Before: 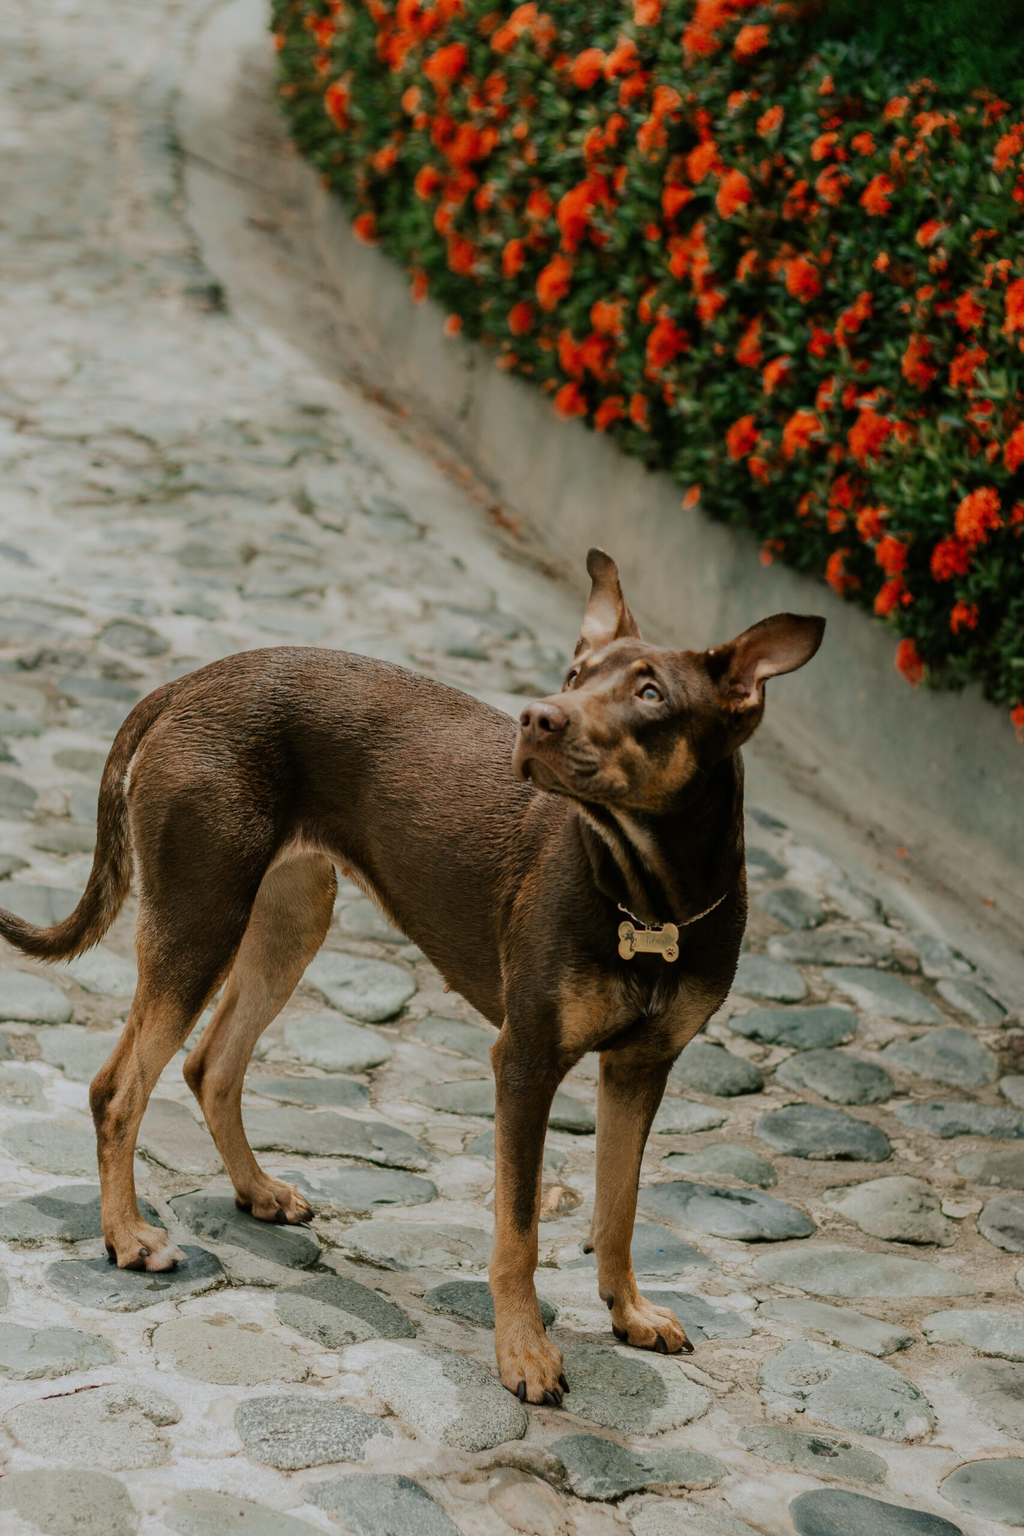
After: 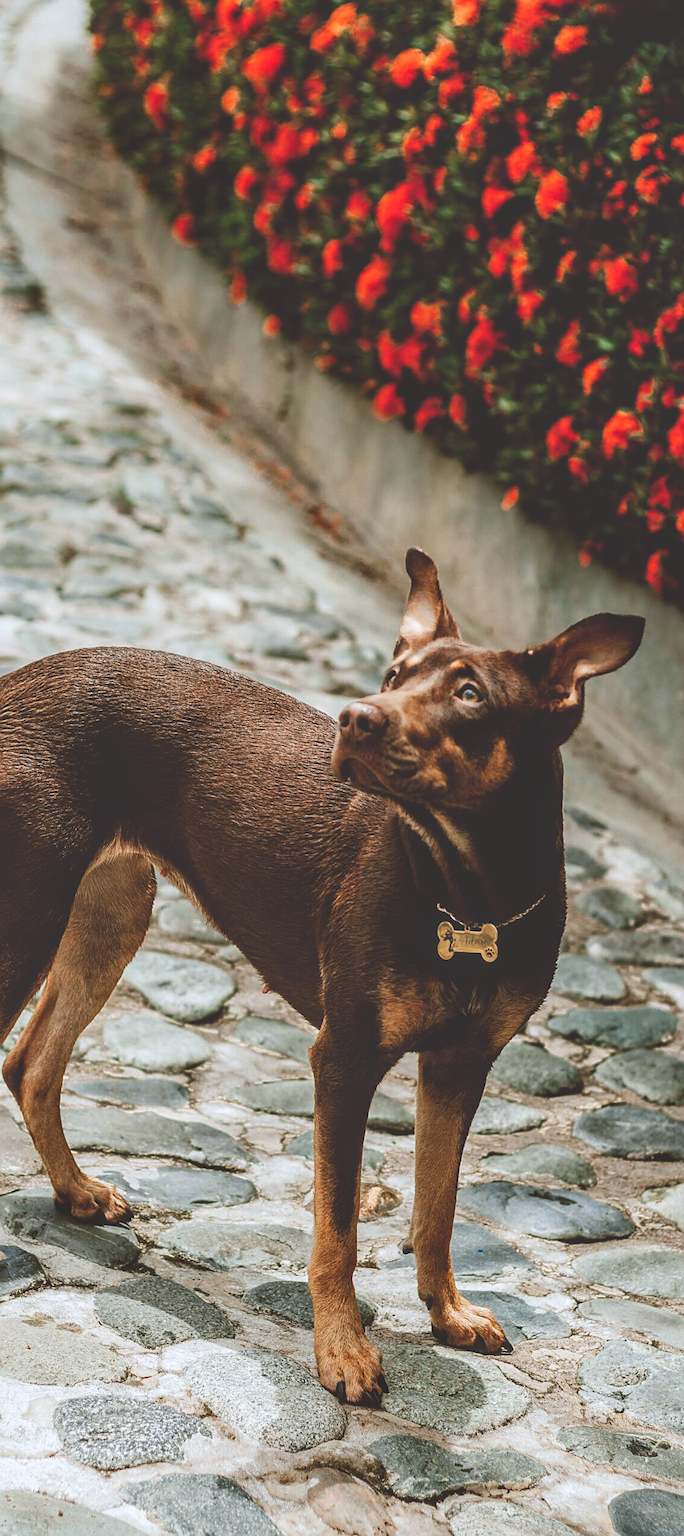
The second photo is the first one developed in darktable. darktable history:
base curve: curves: ch0 [(0, 0.036) (0.007, 0.037) (0.604, 0.887) (1, 1)], preserve colors none
color balance: lift [1, 1.015, 1.004, 0.985], gamma [1, 0.958, 0.971, 1.042], gain [1, 0.956, 0.977, 1.044]
sharpen: on, module defaults
crop and rotate: left 17.732%, right 15.423%
local contrast: detail 130%
